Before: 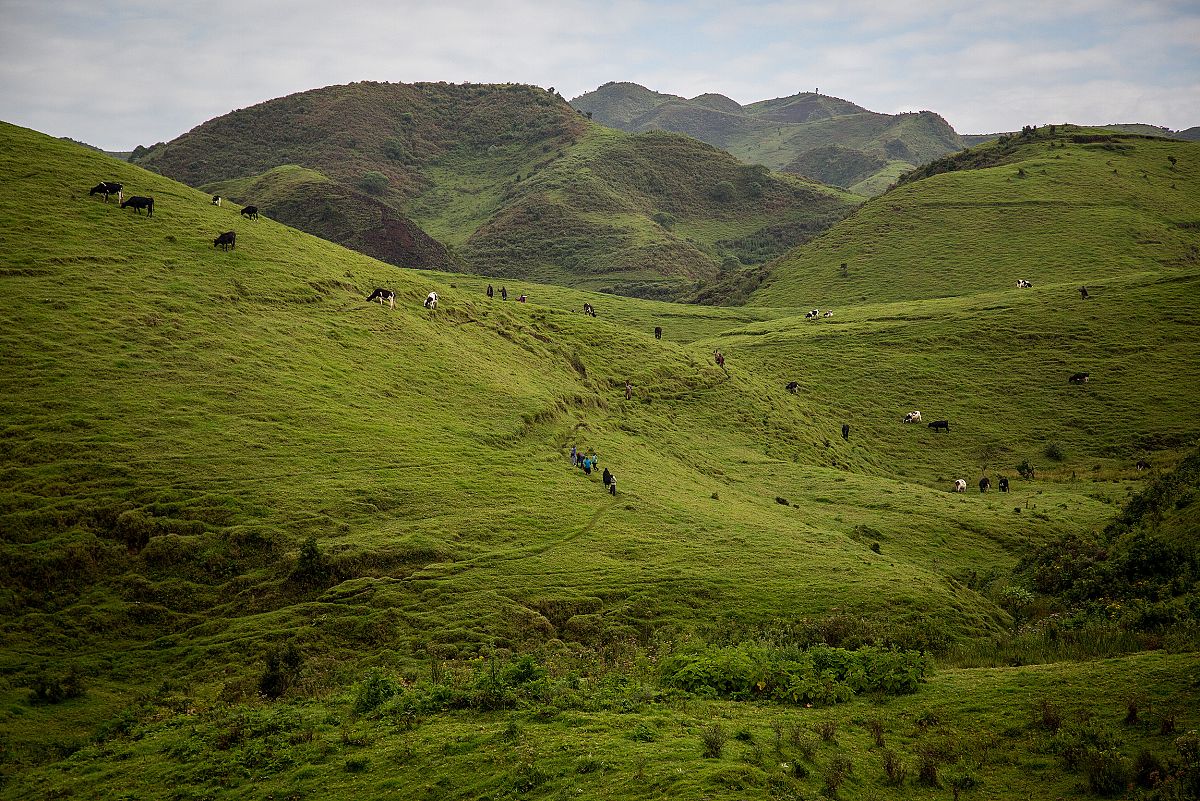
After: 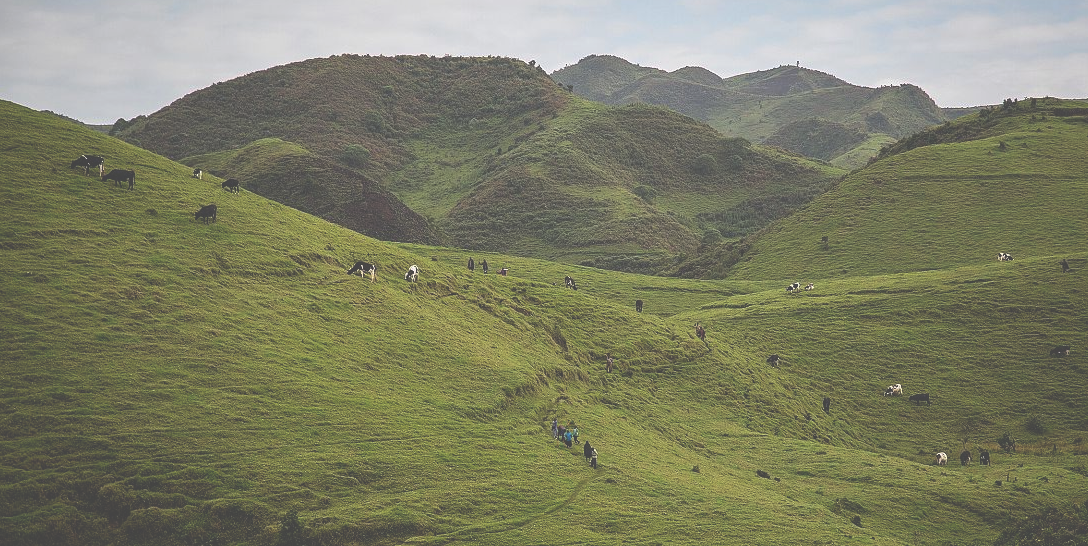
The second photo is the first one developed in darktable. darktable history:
crop: left 1.611%, top 3.377%, right 7.722%, bottom 28.406%
exposure: black level correction -0.062, exposure -0.049 EV, compensate highlight preservation false
